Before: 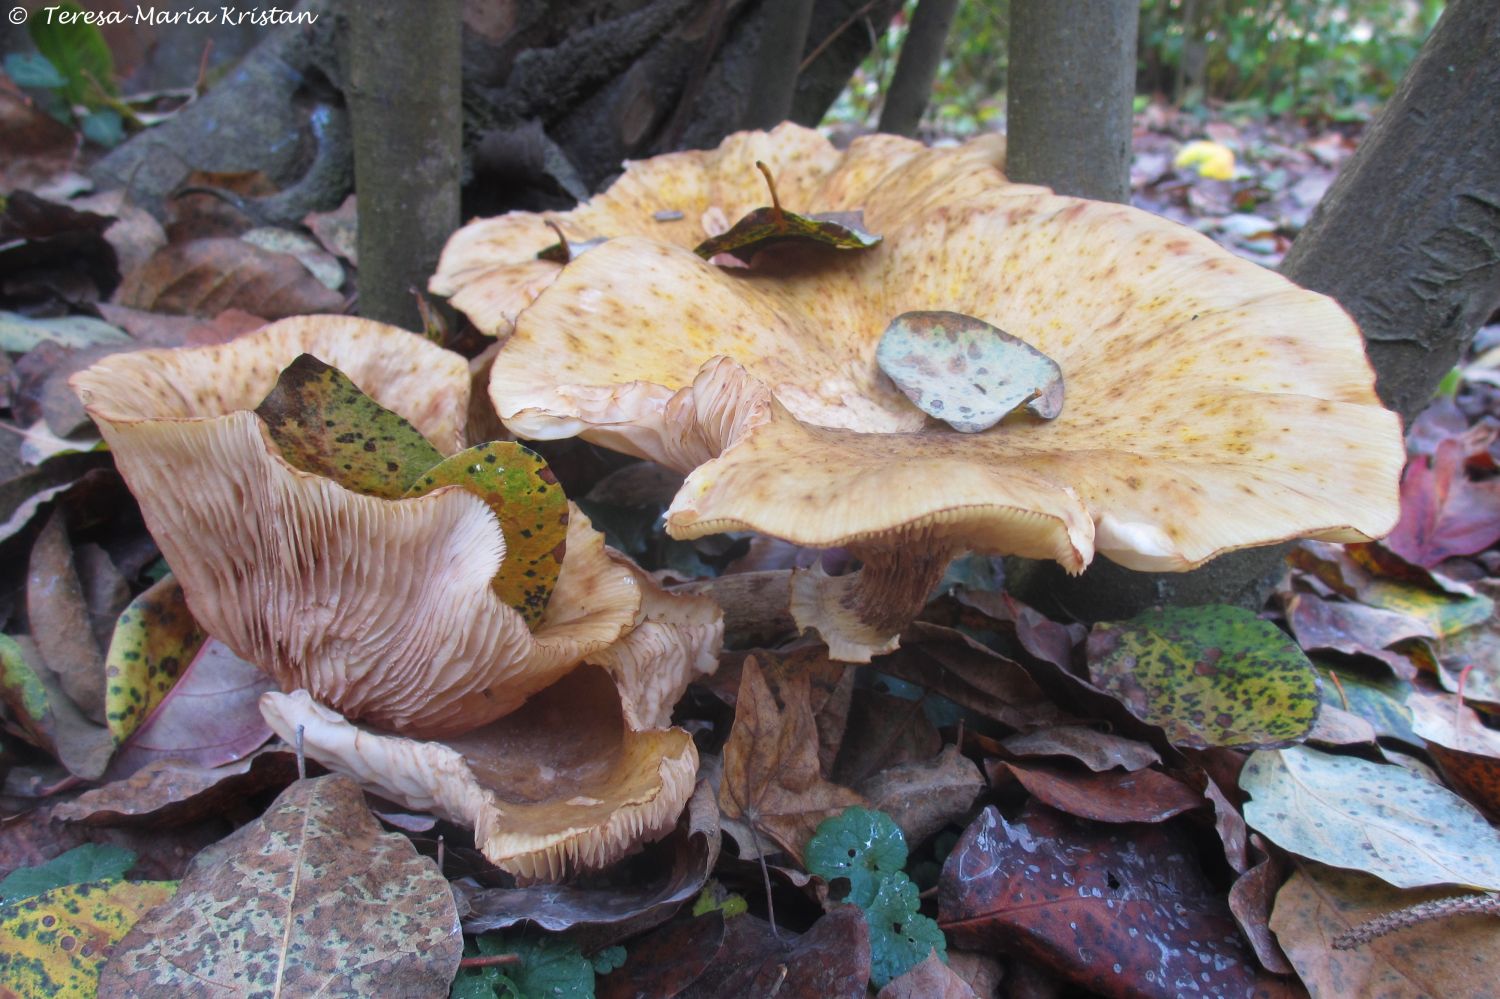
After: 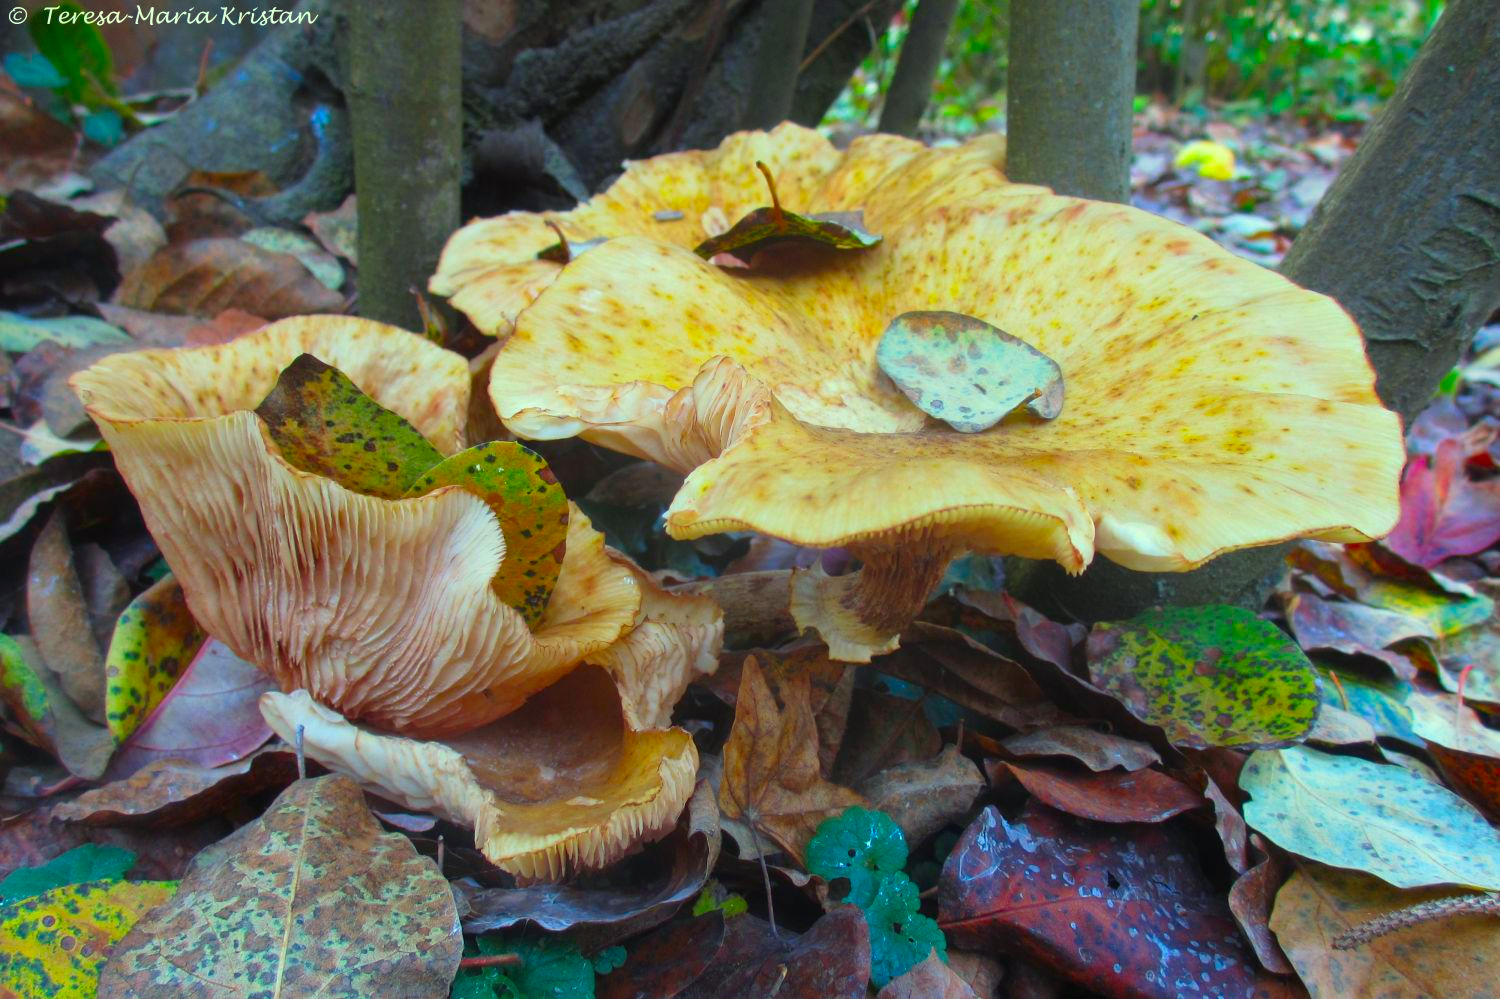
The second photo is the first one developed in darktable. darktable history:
color correction: highlights a* -11.05, highlights b* 9.95, saturation 1.72
